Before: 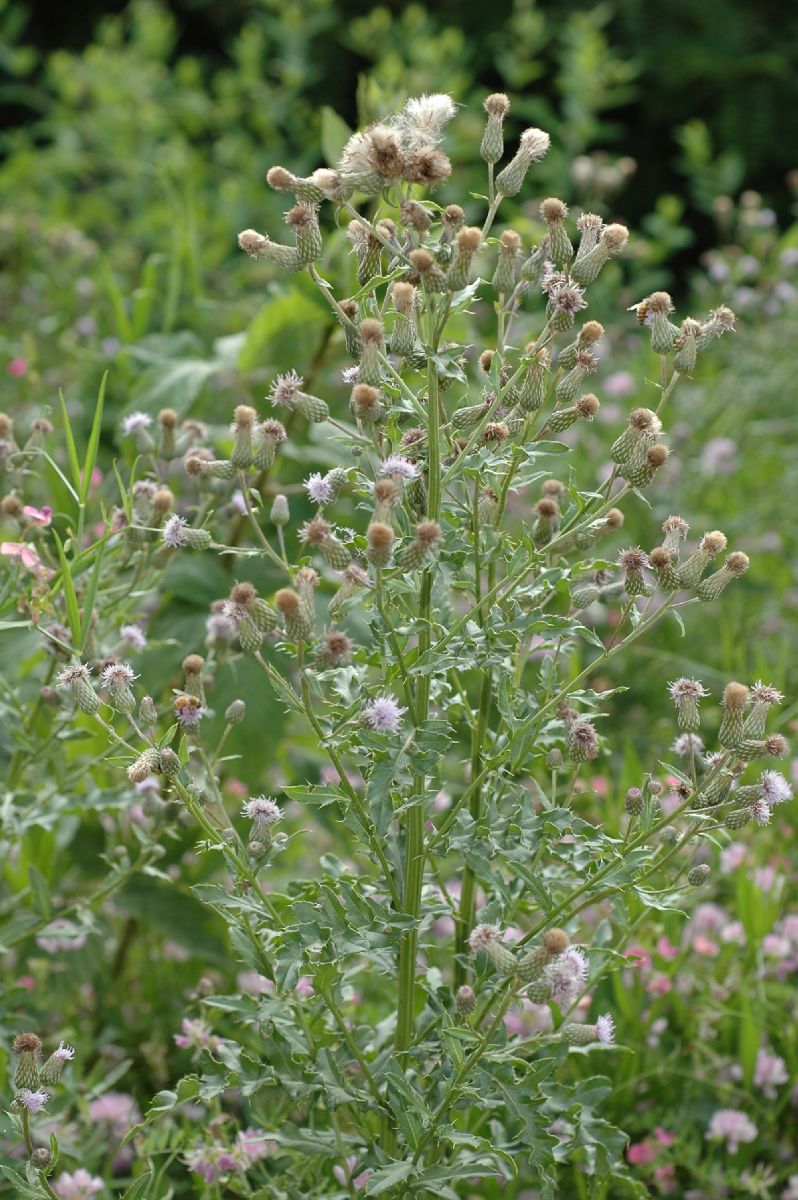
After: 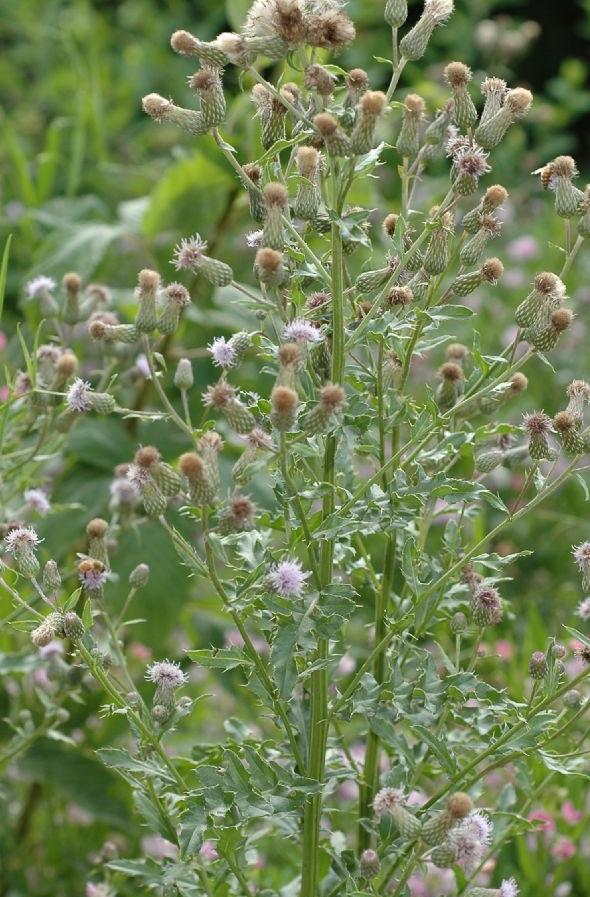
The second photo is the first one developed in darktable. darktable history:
crop and rotate: left 12.151%, top 11.416%, right 13.836%, bottom 13.776%
